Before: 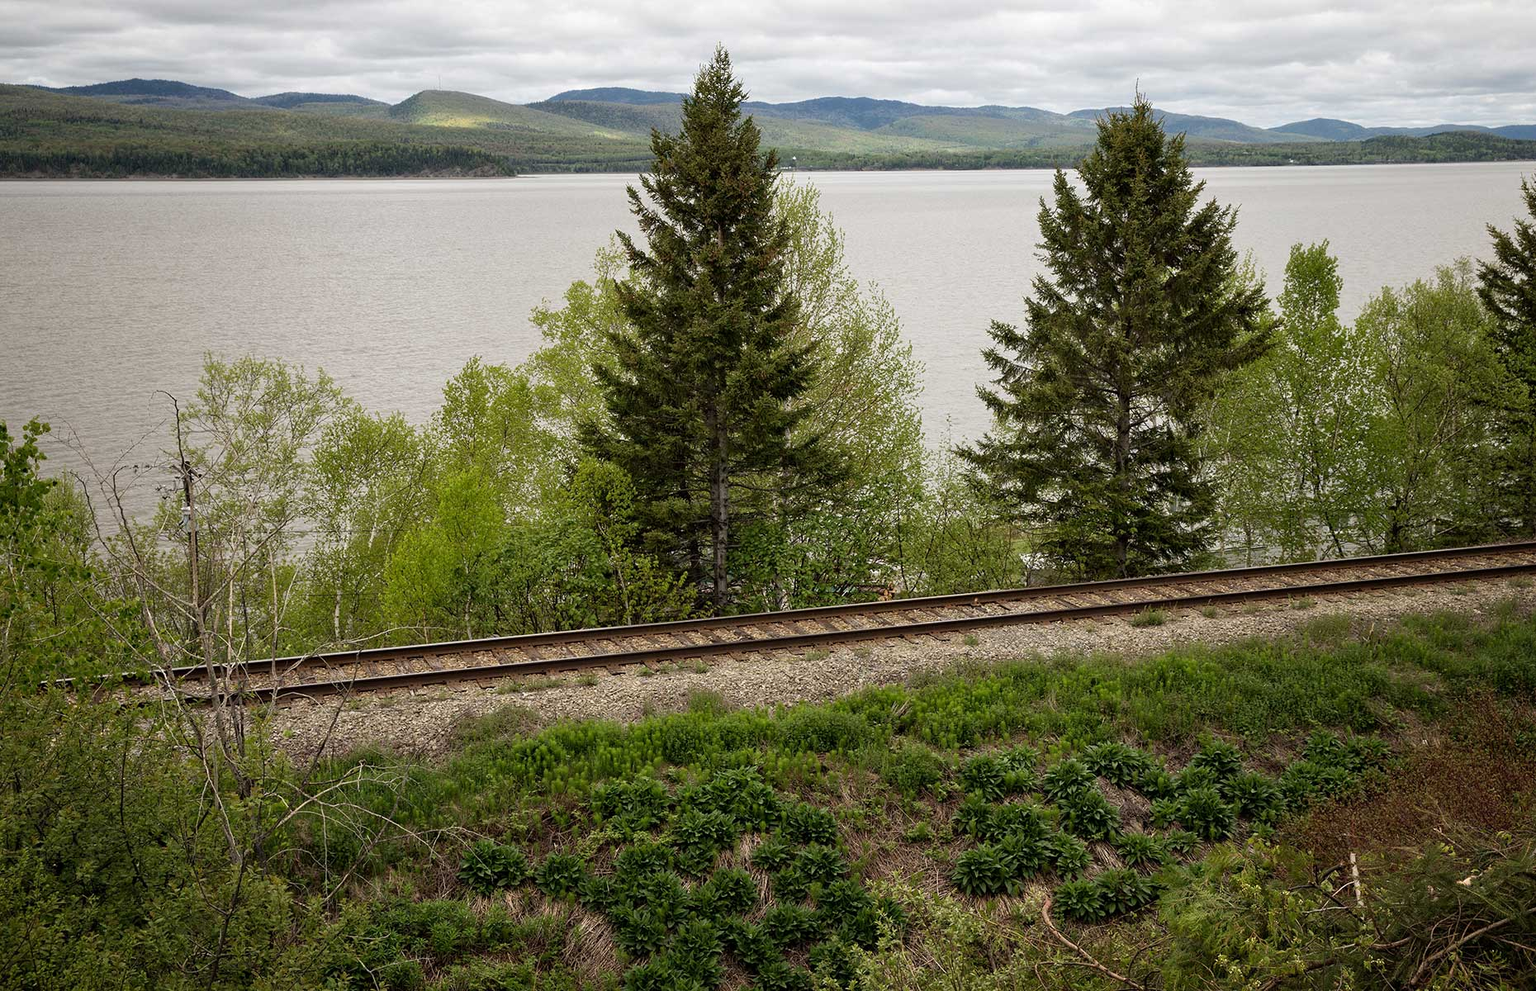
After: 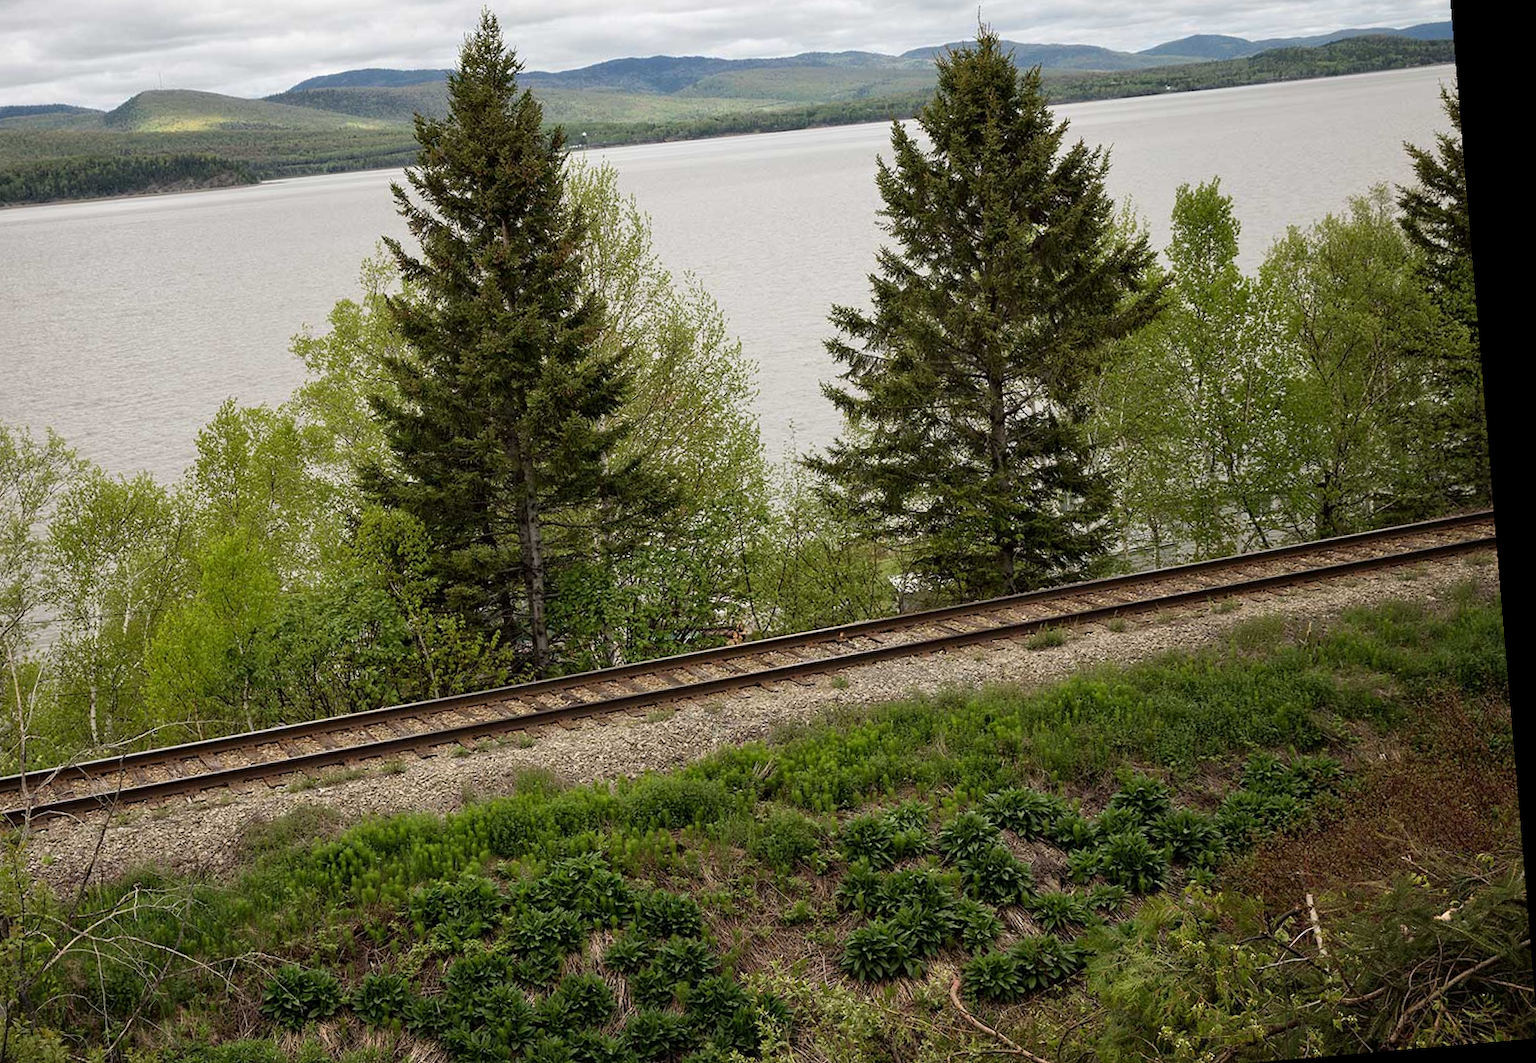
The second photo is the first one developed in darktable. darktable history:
crop: left 19.159%, top 9.58%, bottom 9.58%
rotate and perspective: rotation -4.86°, automatic cropping off
